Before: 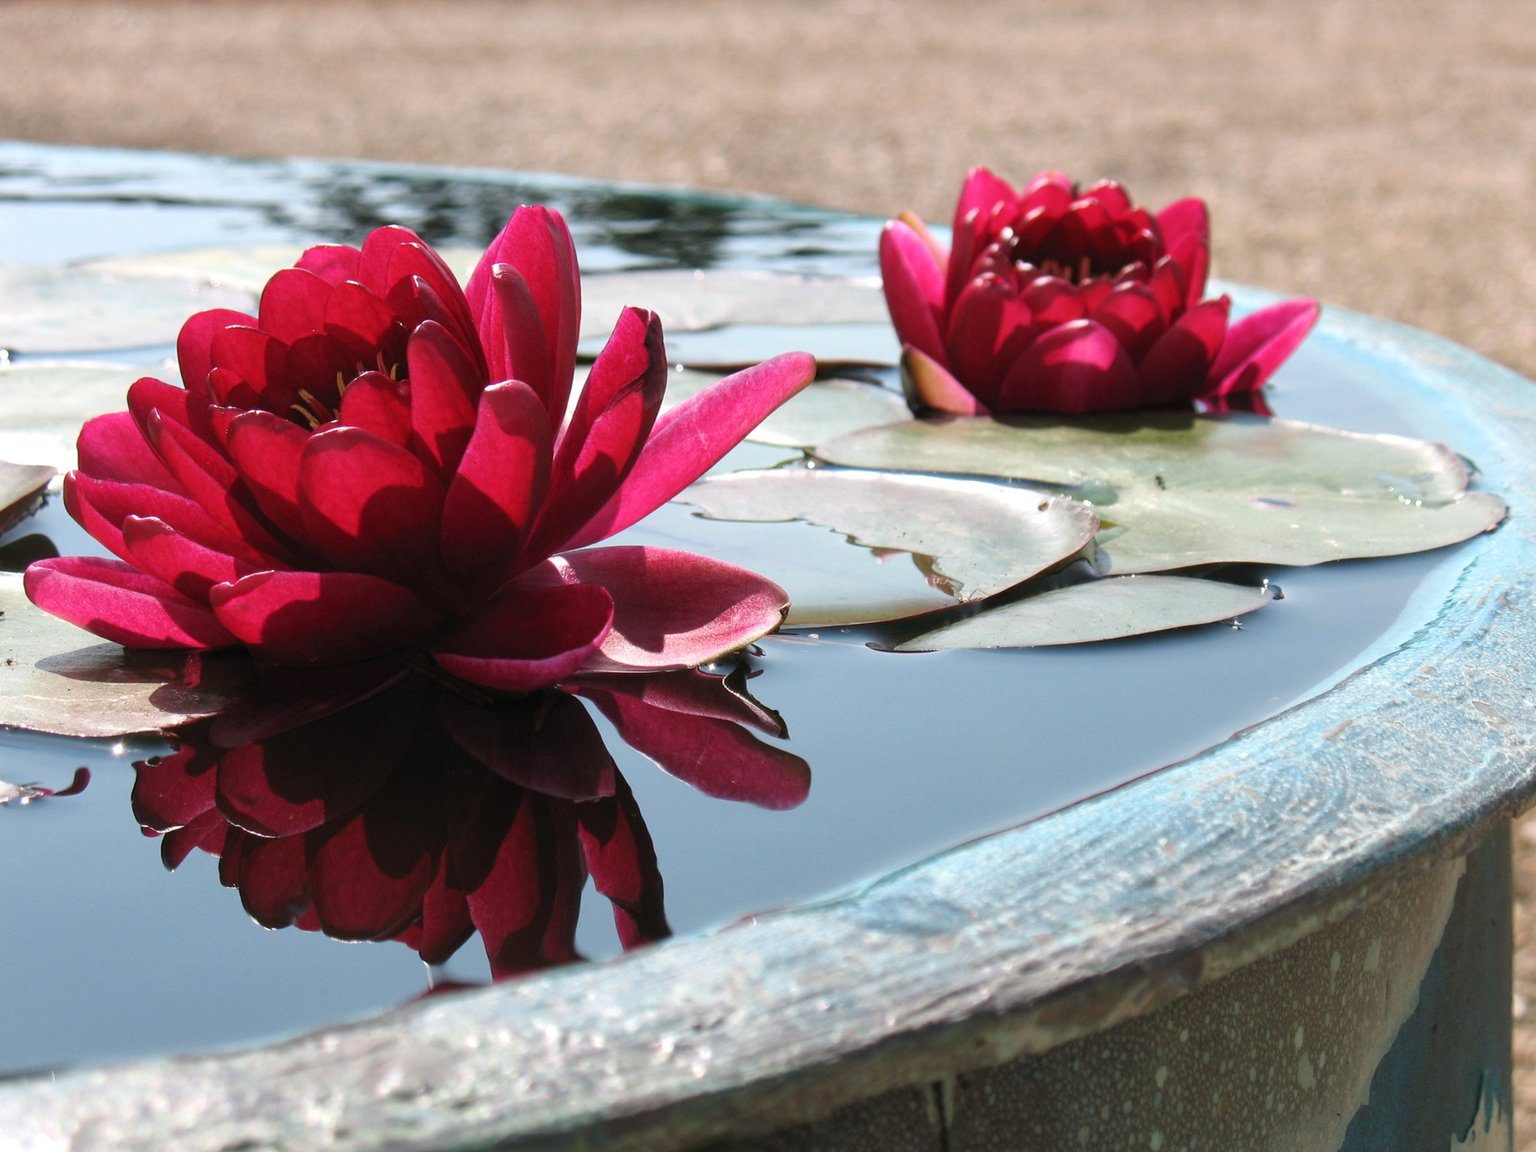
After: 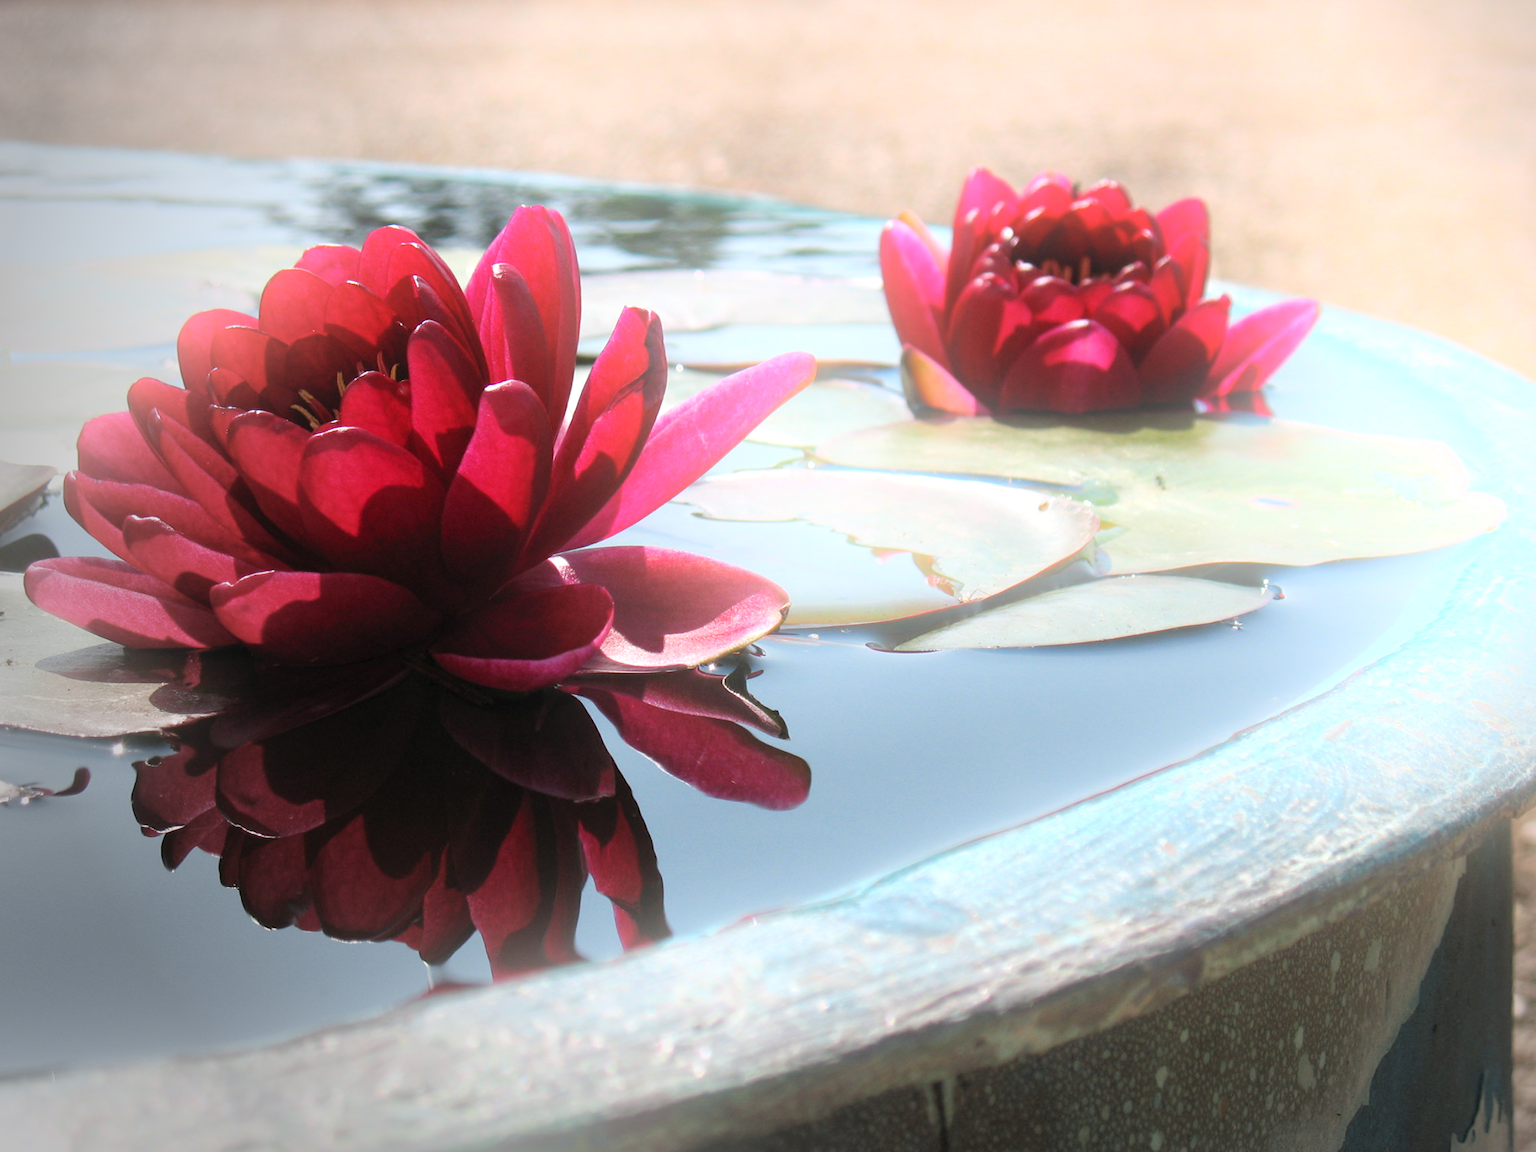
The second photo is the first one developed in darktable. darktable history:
exposure: exposure 0.15 EV, compensate highlight preservation false
bloom: on, module defaults
vignetting: fall-off start 73.57%, center (0.22, -0.235)
